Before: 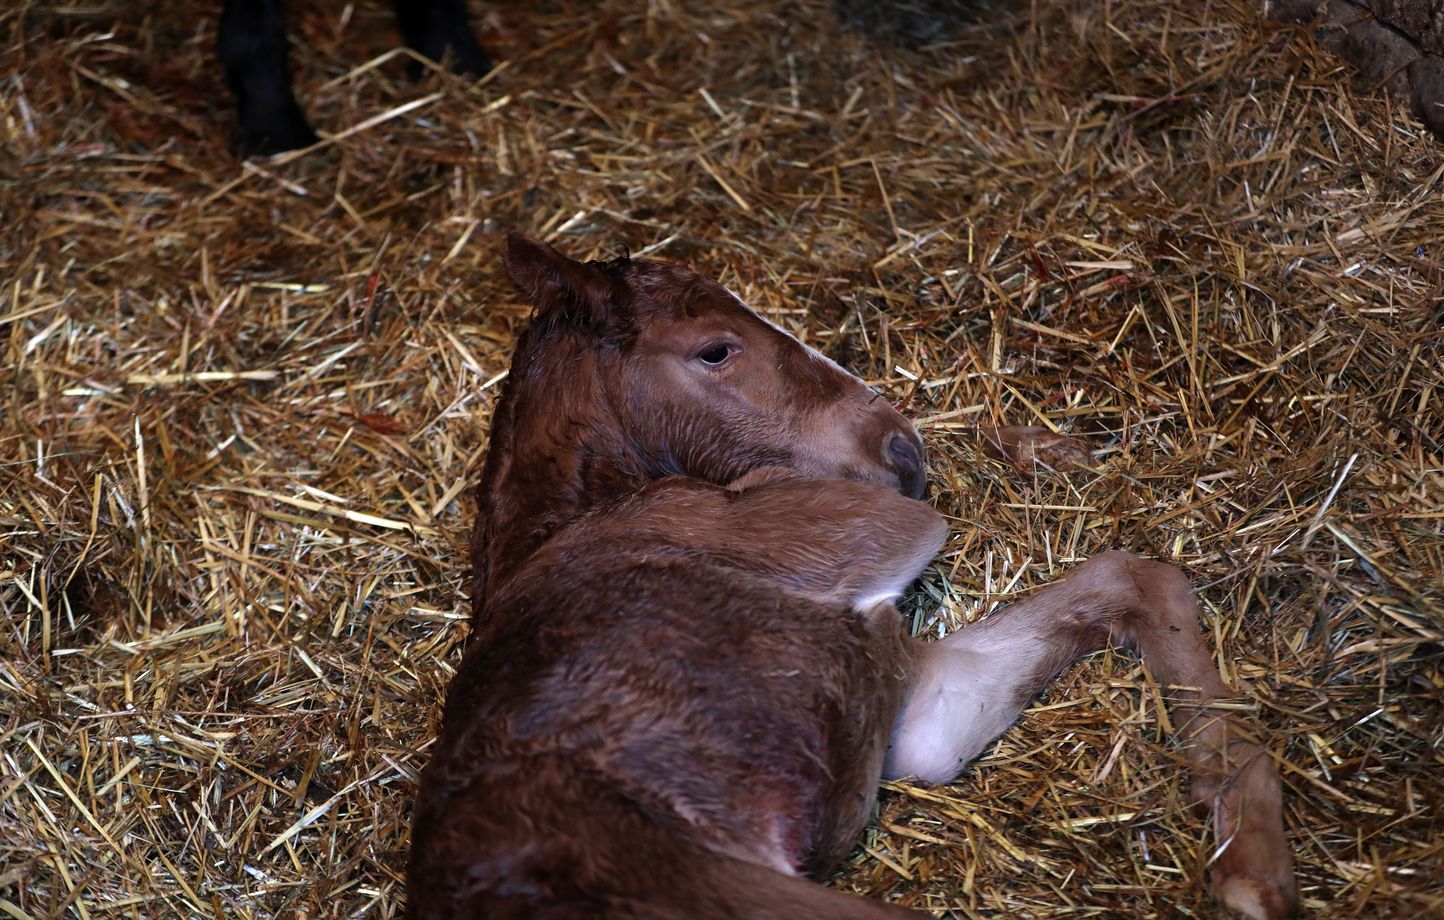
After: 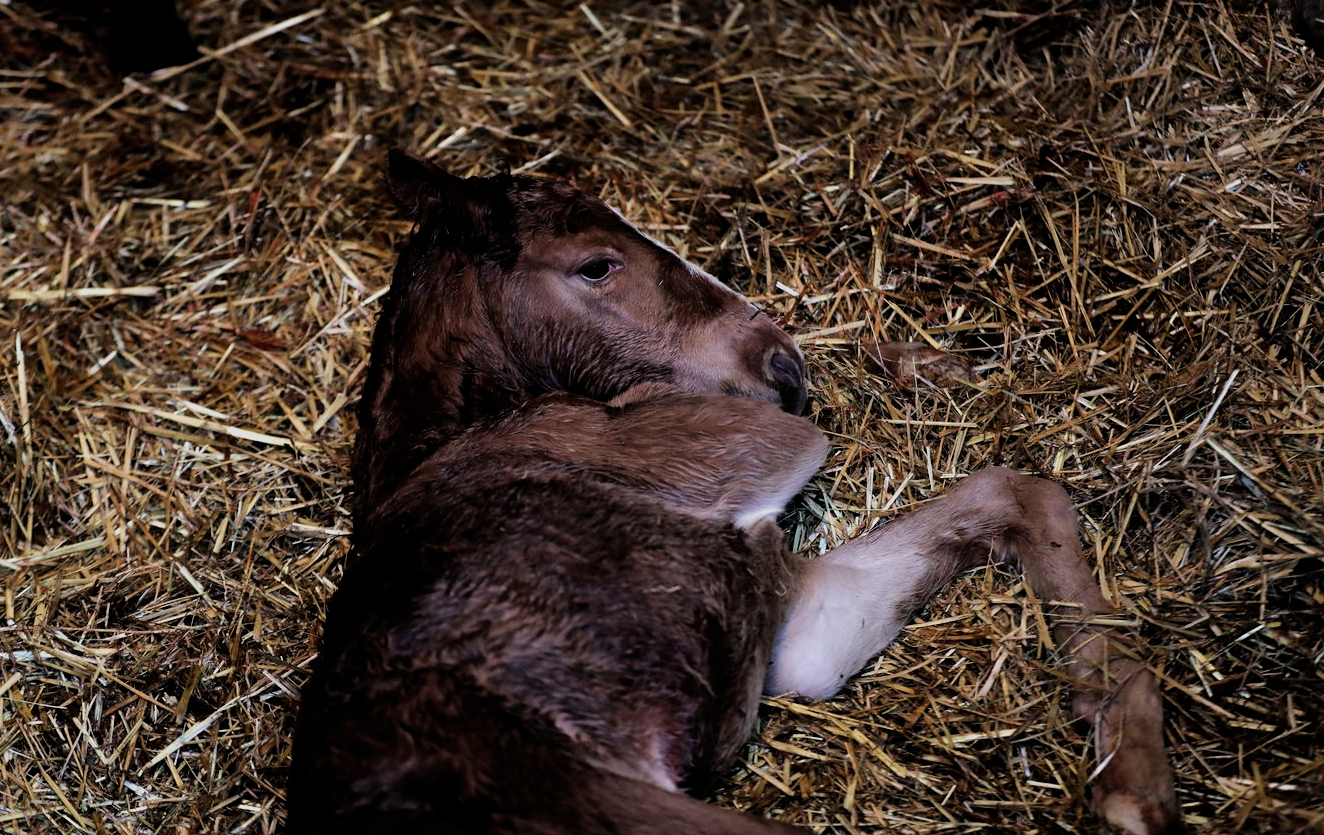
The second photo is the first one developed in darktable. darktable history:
filmic rgb: black relative exposure -5 EV, hardness 2.88, contrast 1.2, highlights saturation mix -30%
crop and rotate: left 8.262%, top 9.226%
